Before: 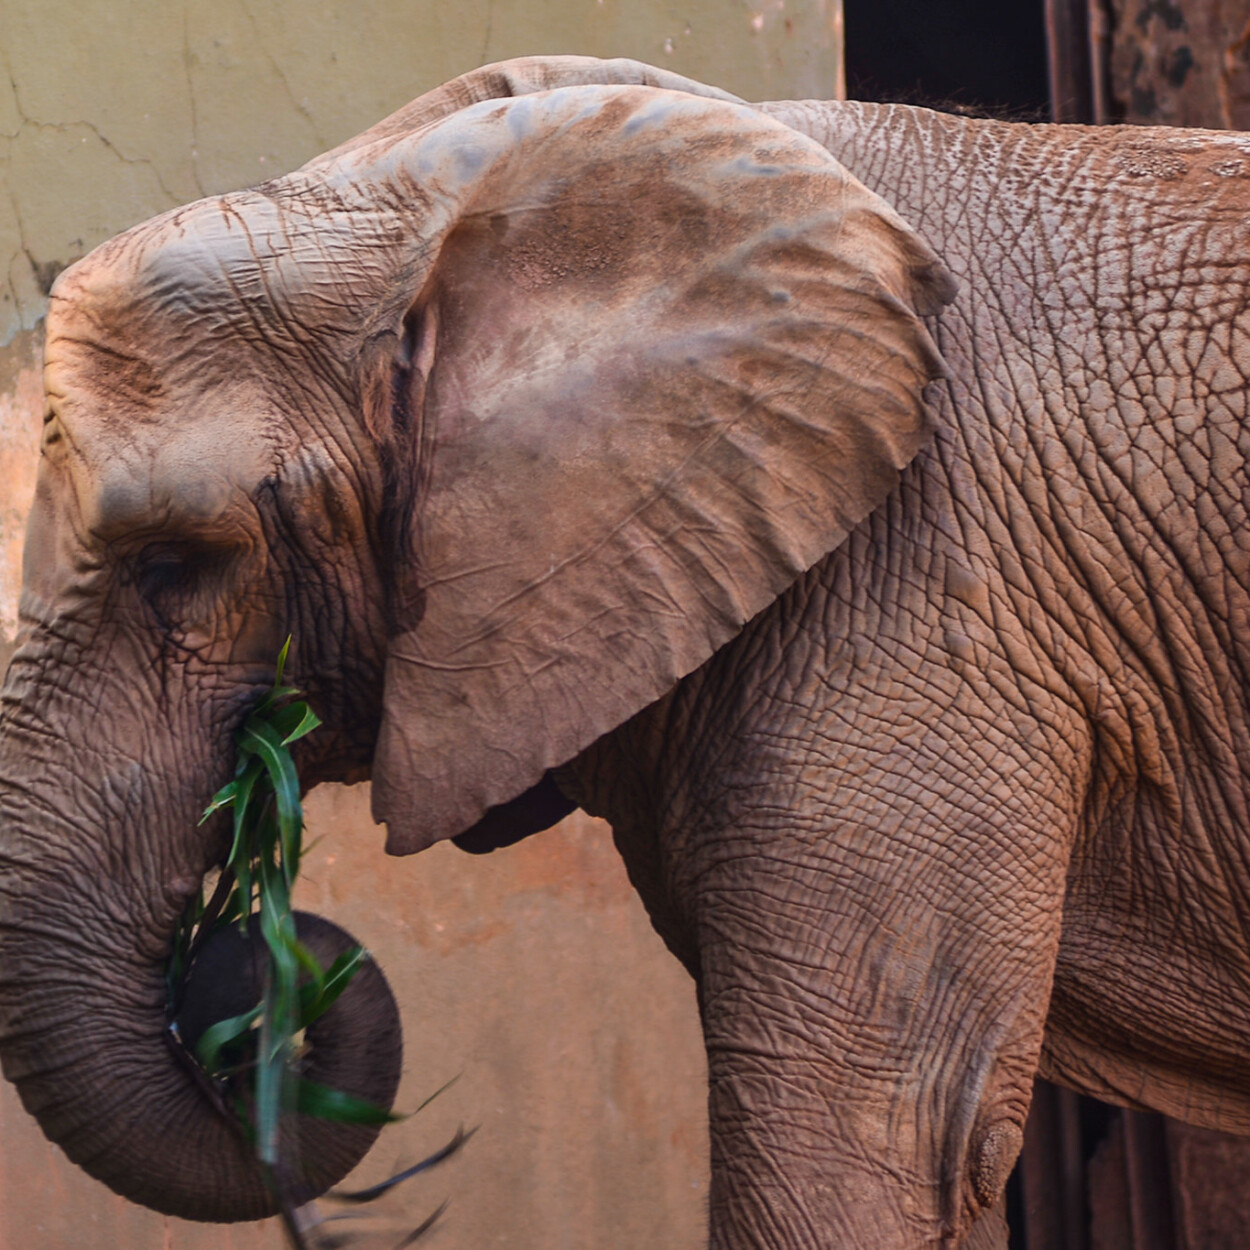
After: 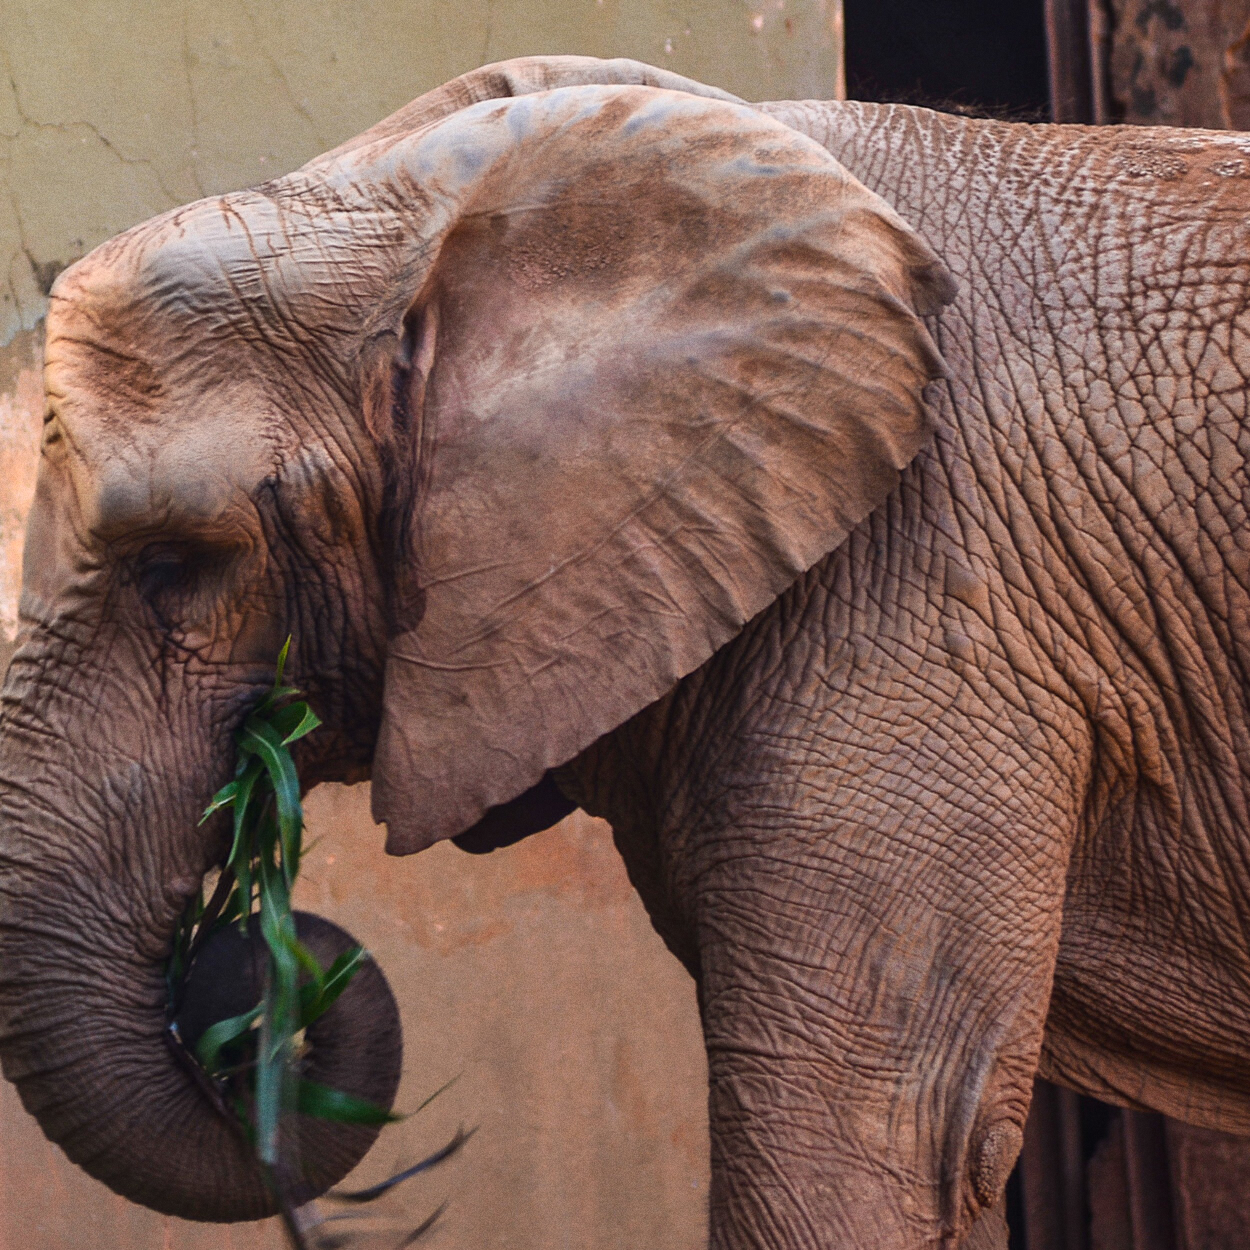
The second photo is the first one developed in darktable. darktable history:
shadows and highlights: shadows 0, highlights 40
grain: on, module defaults
